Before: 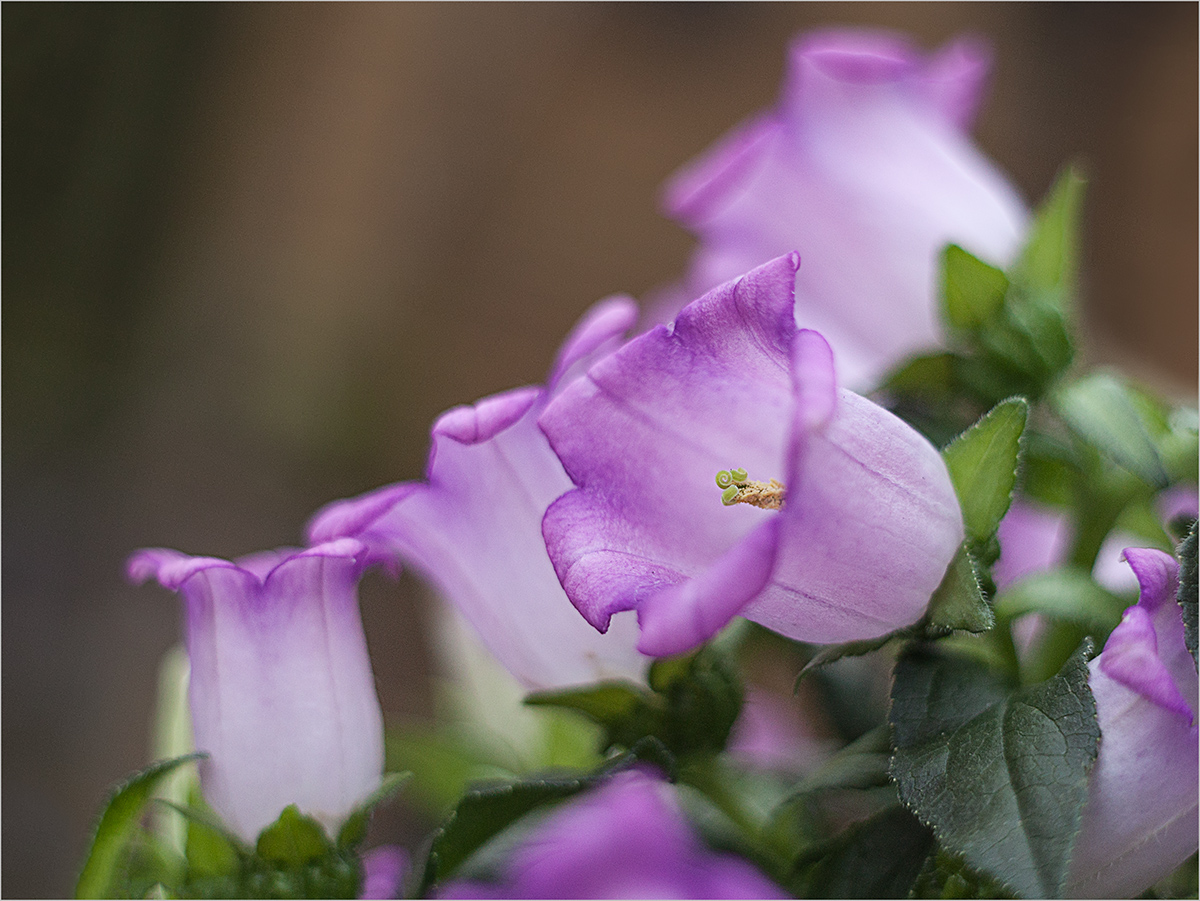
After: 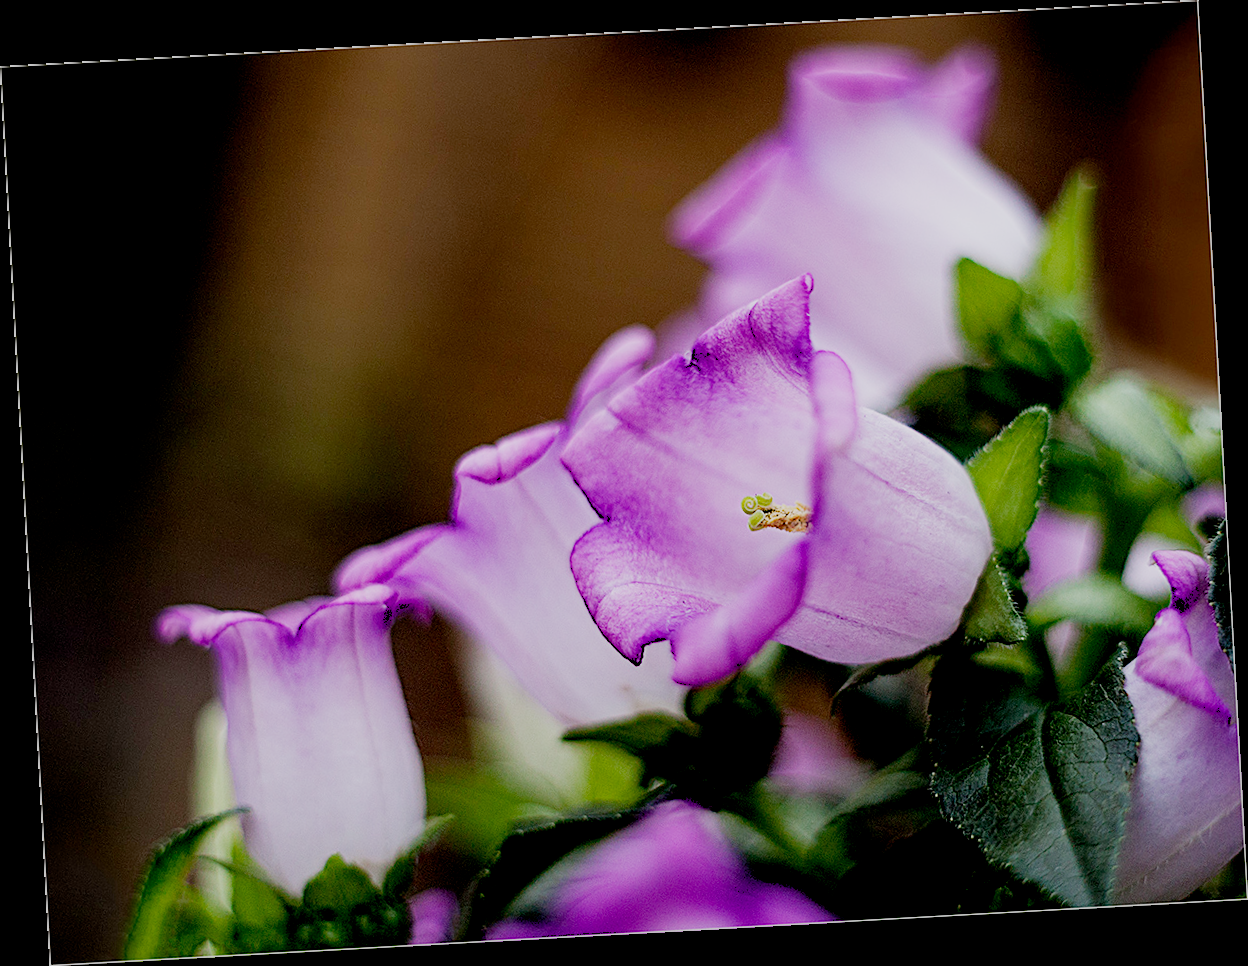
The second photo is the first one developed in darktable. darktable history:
filmic rgb: middle gray luminance 29%, black relative exposure -10.3 EV, white relative exposure 5.5 EV, threshold 6 EV, target black luminance 0%, hardness 3.95, latitude 2.04%, contrast 1.132, highlights saturation mix 5%, shadows ↔ highlights balance 15.11%, preserve chrominance no, color science v3 (2019), use custom middle-gray values true, iterations of high-quality reconstruction 0, enable highlight reconstruction true
rotate and perspective: rotation -3.18°, automatic cropping off
exposure: black level correction 0.035, exposure 0.9 EV, compensate highlight preservation false
